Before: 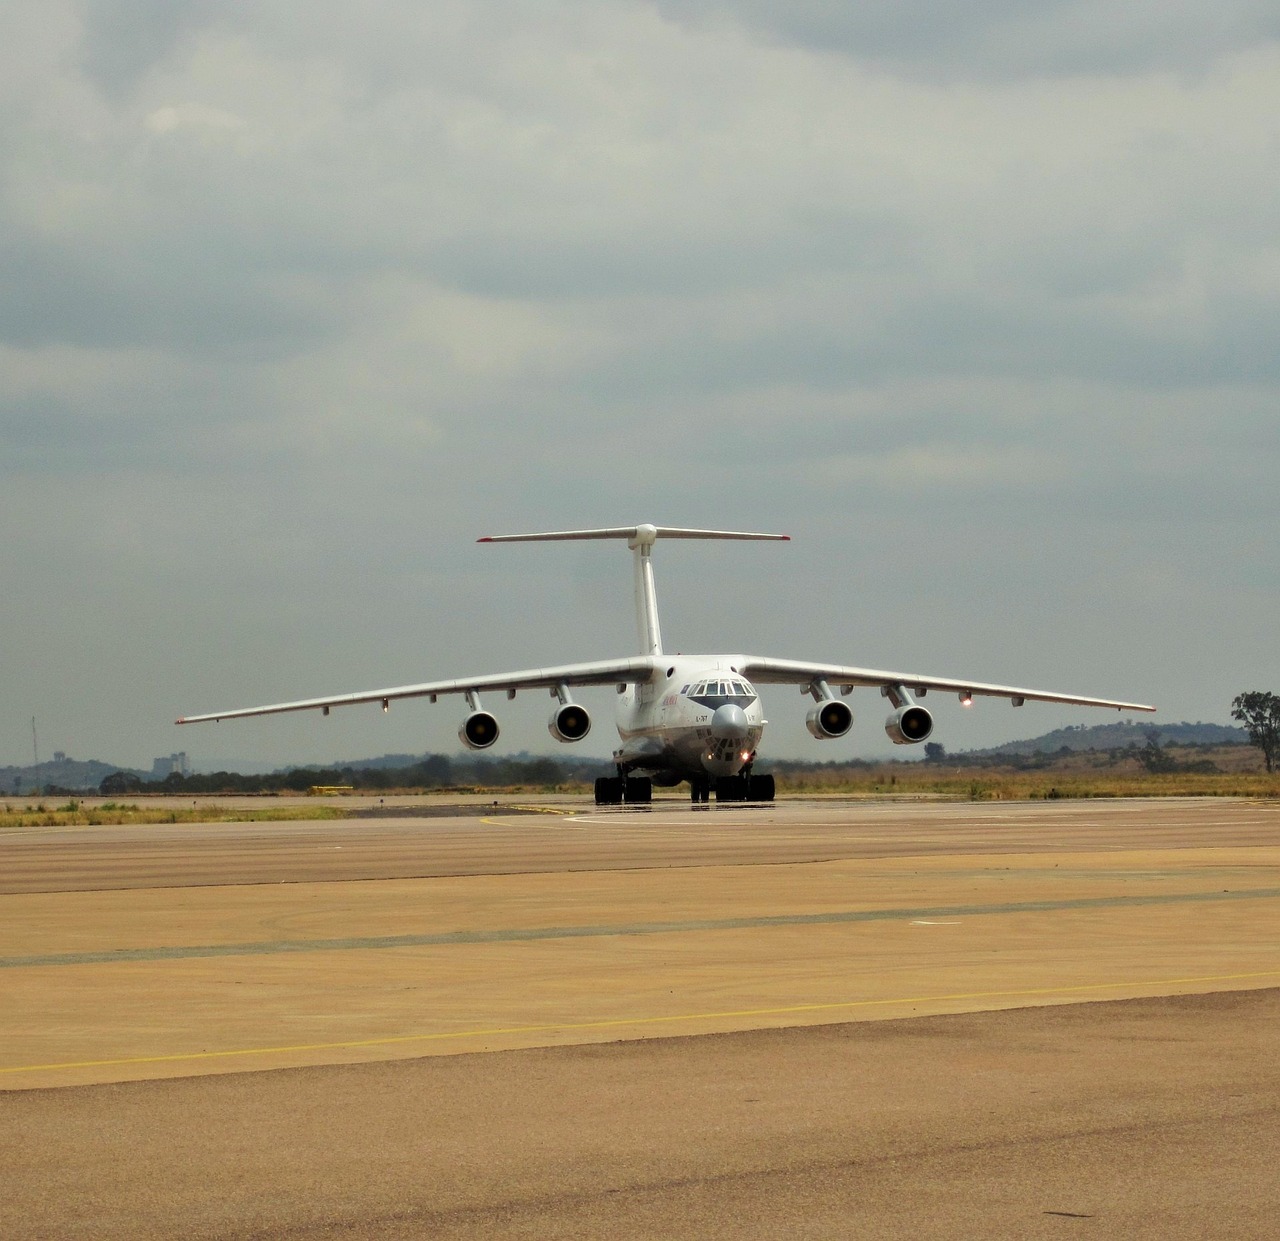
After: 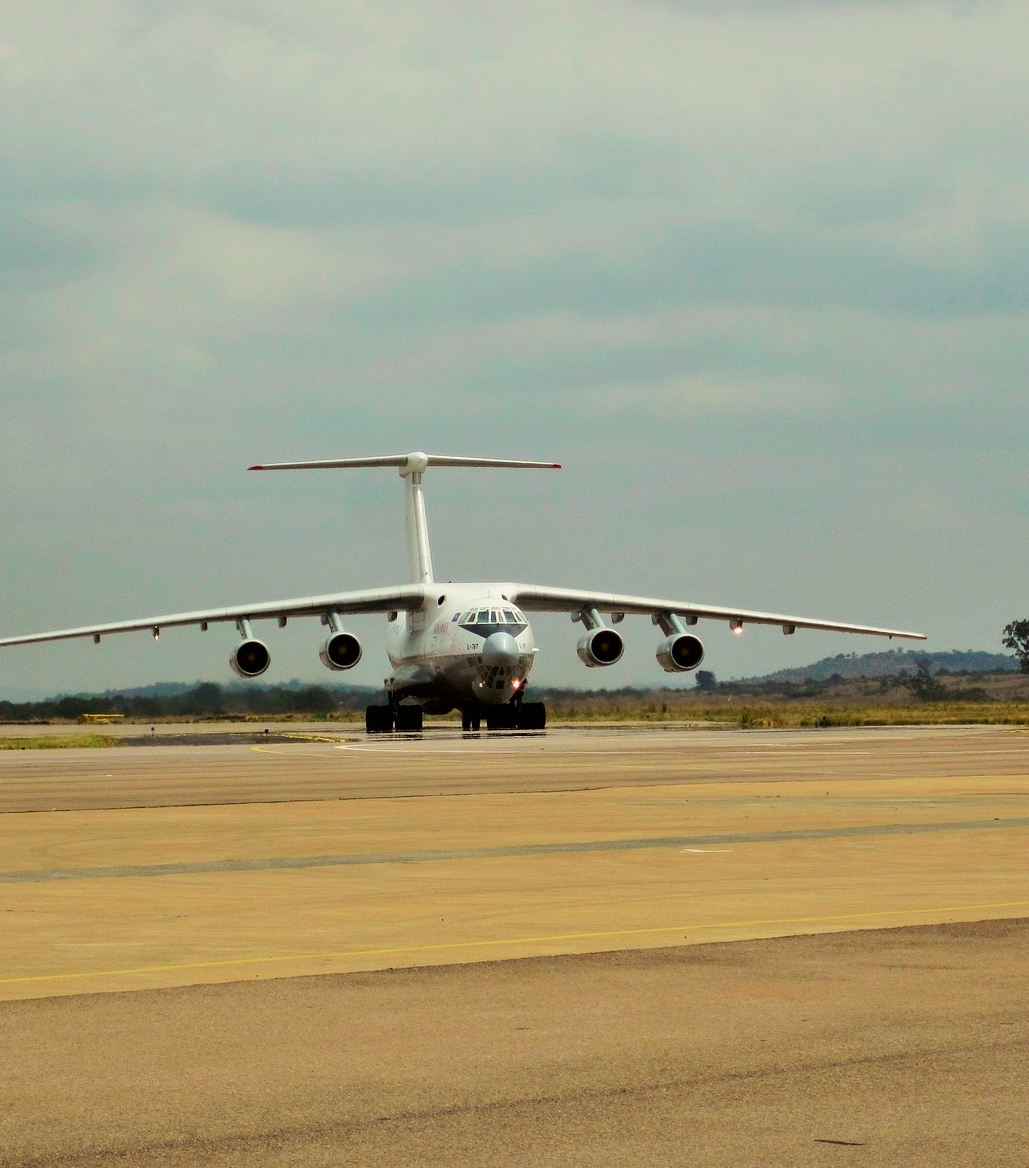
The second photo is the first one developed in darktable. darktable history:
crop and rotate: left 17.925%, top 5.825%, right 1.679%
levels: levels [0, 0.492, 0.984]
tone curve: curves: ch0 [(0, 0) (0.068, 0.031) (0.175, 0.132) (0.337, 0.304) (0.498, 0.511) (0.748, 0.762) (0.993, 0.954)]; ch1 [(0, 0) (0.294, 0.184) (0.359, 0.34) (0.362, 0.35) (0.43, 0.41) (0.476, 0.457) (0.499, 0.5) (0.529, 0.523) (0.677, 0.762) (1, 1)]; ch2 [(0, 0) (0.431, 0.419) (0.495, 0.502) (0.524, 0.534) (0.557, 0.56) (0.634, 0.654) (0.728, 0.722) (1, 1)], color space Lab, independent channels, preserve colors none
